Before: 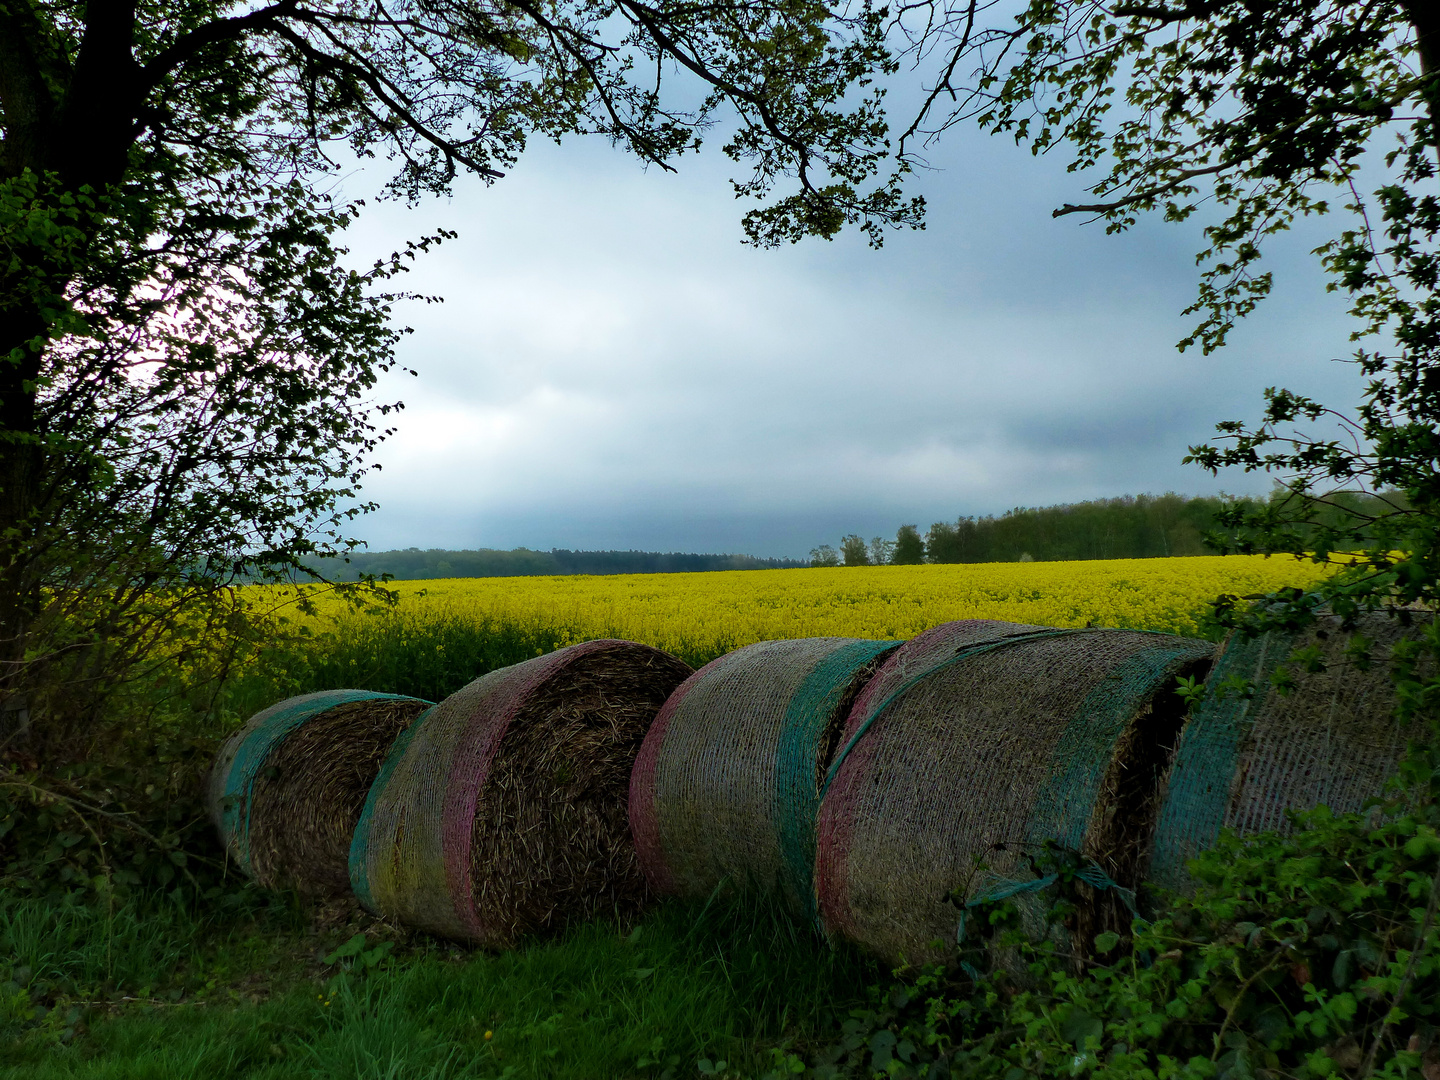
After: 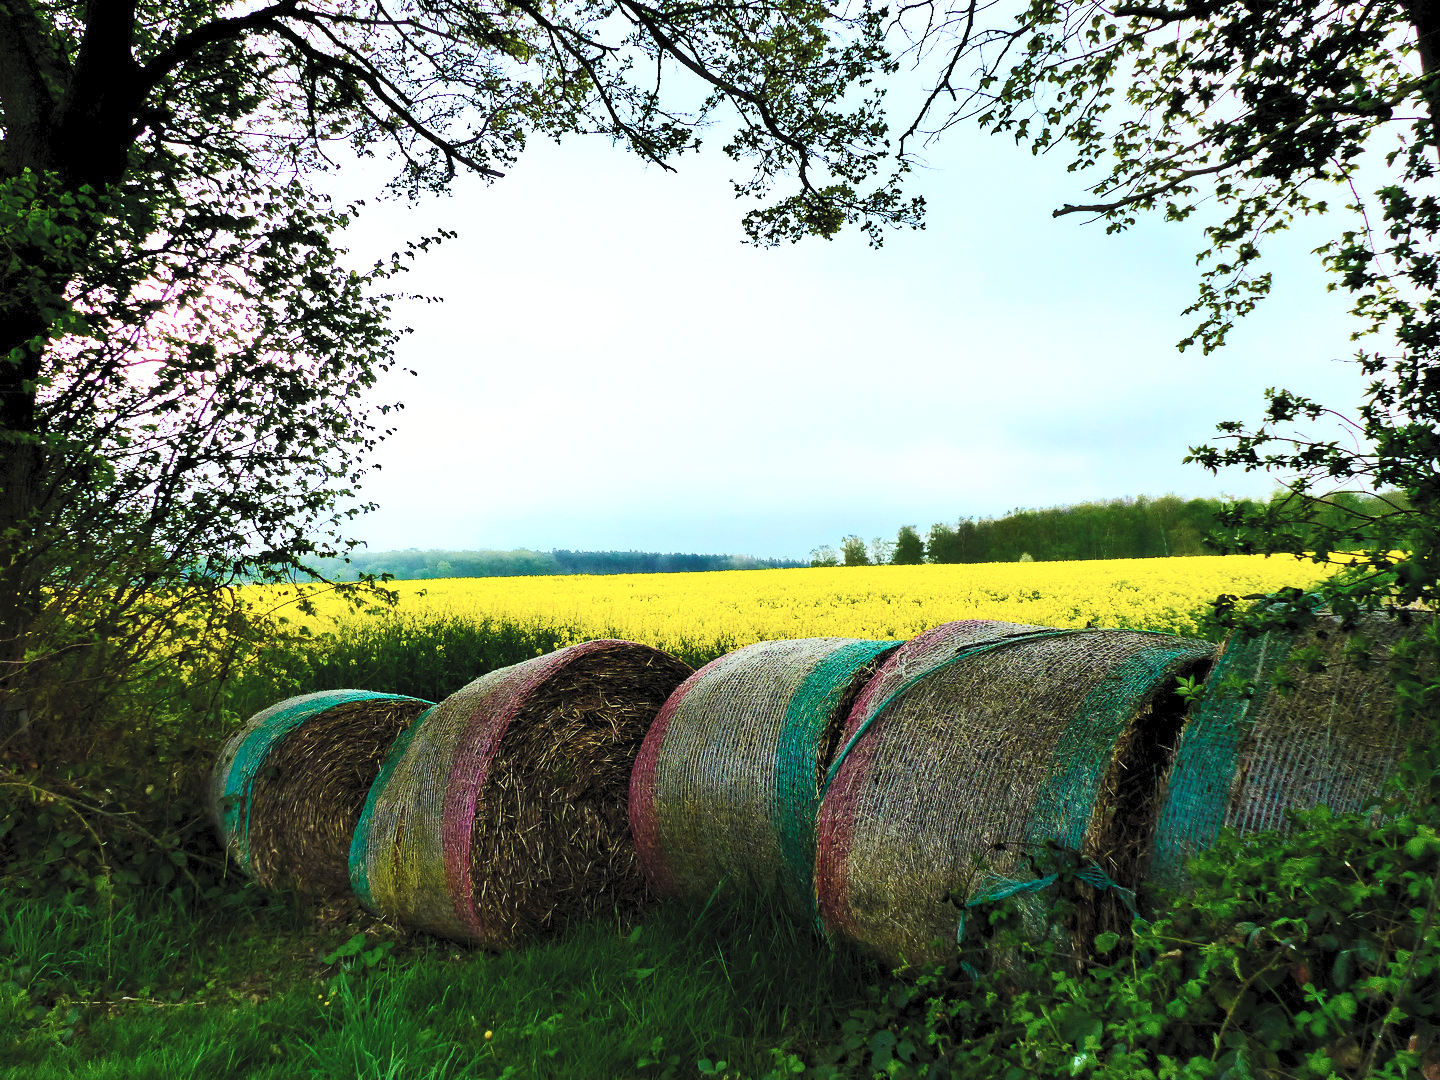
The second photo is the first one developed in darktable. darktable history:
color balance rgb: highlights gain › luminance 6.396%, highlights gain › chroma 1.222%, highlights gain › hue 89.28°, perceptual saturation grading › global saturation 20%, perceptual saturation grading › highlights -25.552%, perceptual saturation grading › shadows 49.364%
base curve: curves: ch0 [(0, 0) (0.028, 0.03) (0.121, 0.232) (0.46, 0.748) (0.859, 0.968) (1, 1)], preserve colors none
contrast brightness saturation: contrast 0.418, brightness 0.553, saturation -0.181
